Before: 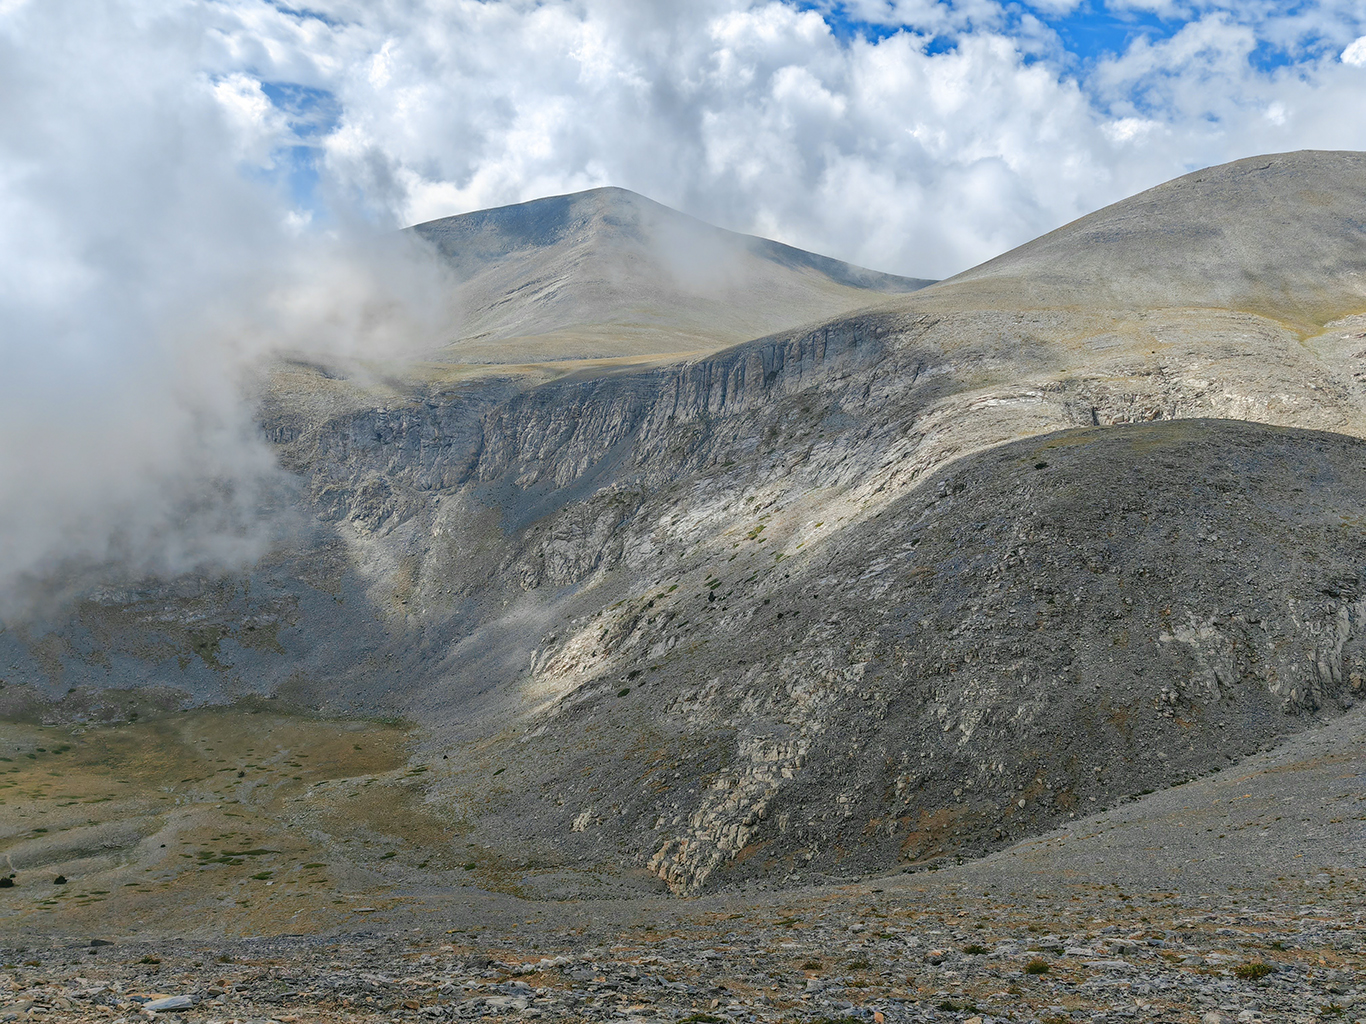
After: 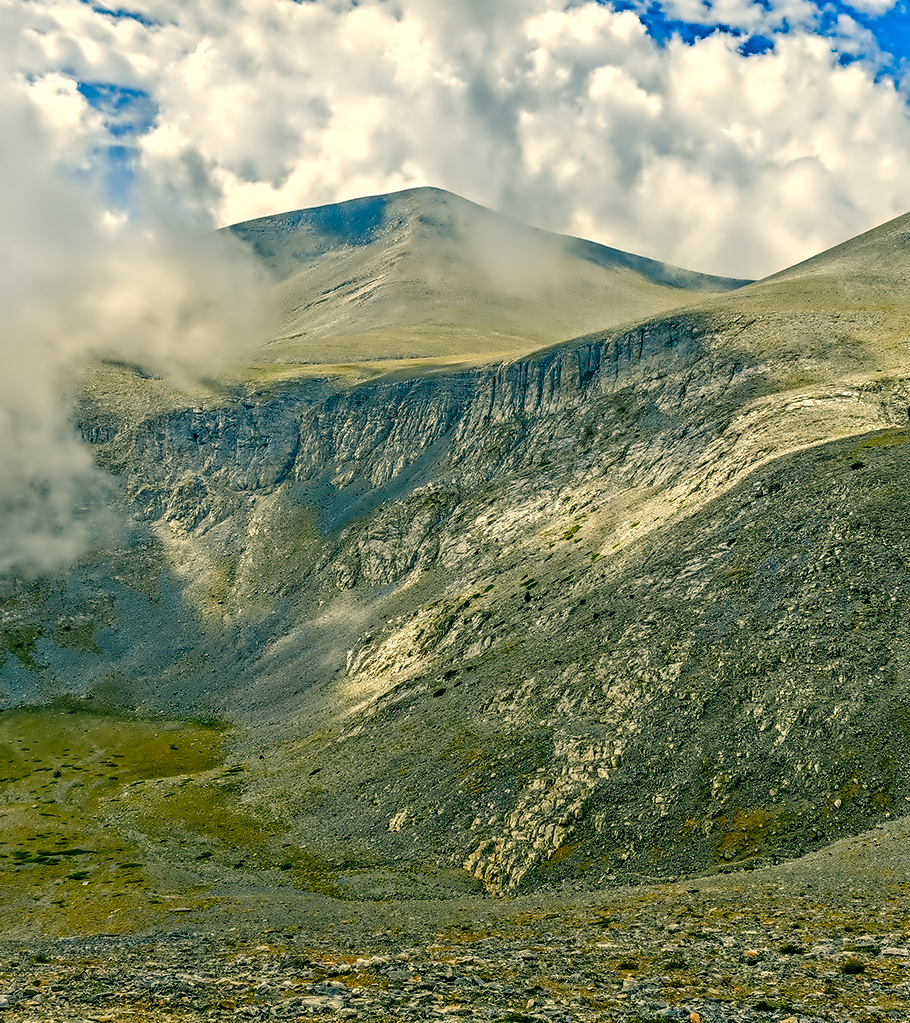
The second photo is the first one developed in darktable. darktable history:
contrast equalizer: octaves 7, y [[0.5, 0.542, 0.583, 0.625, 0.667, 0.708], [0.5 ×6], [0.5 ×6], [0, 0.033, 0.067, 0.1, 0.133, 0.167], [0, 0.05, 0.1, 0.15, 0.2, 0.25]]
color balance rgb: perceptual saturation grading › global saturation 24.74%, perceptual saturation grading › highlights -51.22%, perceptual saturation grading › mid-tones 19.16%, perceptual saturation grading › shadows 60.98%, global vibrance 50%
local contrast: detail 130%
color correction: highlights a* 5.3, highlights b* 24.26, shadows a* -15.58, shadows b* 4.02
crop and rotate: left 13.537%, right 19.796%
